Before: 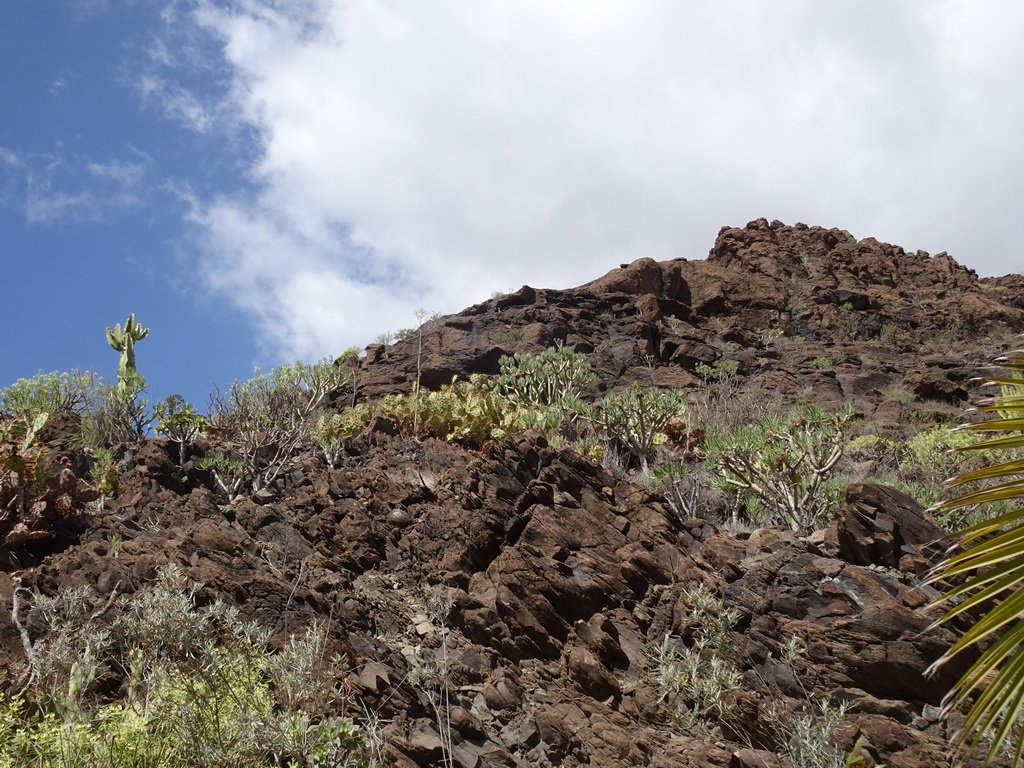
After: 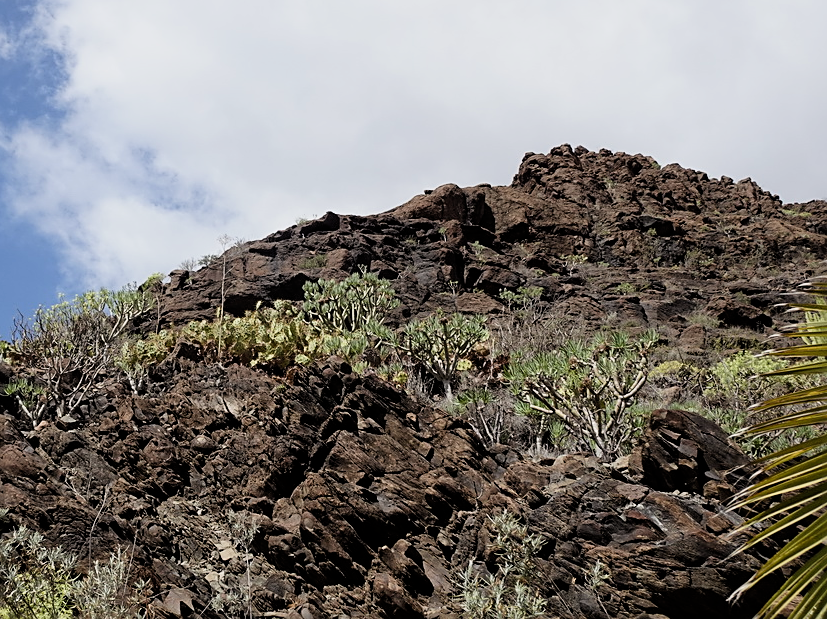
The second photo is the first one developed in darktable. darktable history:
sharpen: on, module defaults
filmic rgb: middle gray luminance 12.51%, black relative exposure -10.08 EV, white relative exposure 3.47 EV, target black luminance 0%, hardness 5.77, latitude 44.93%, contrast 1.218, highlights saturation mix 5.09%, shadows ↔ highlights balance 26.94%
crop: left 19.166%, top 9.733%, bottom 9.639%
